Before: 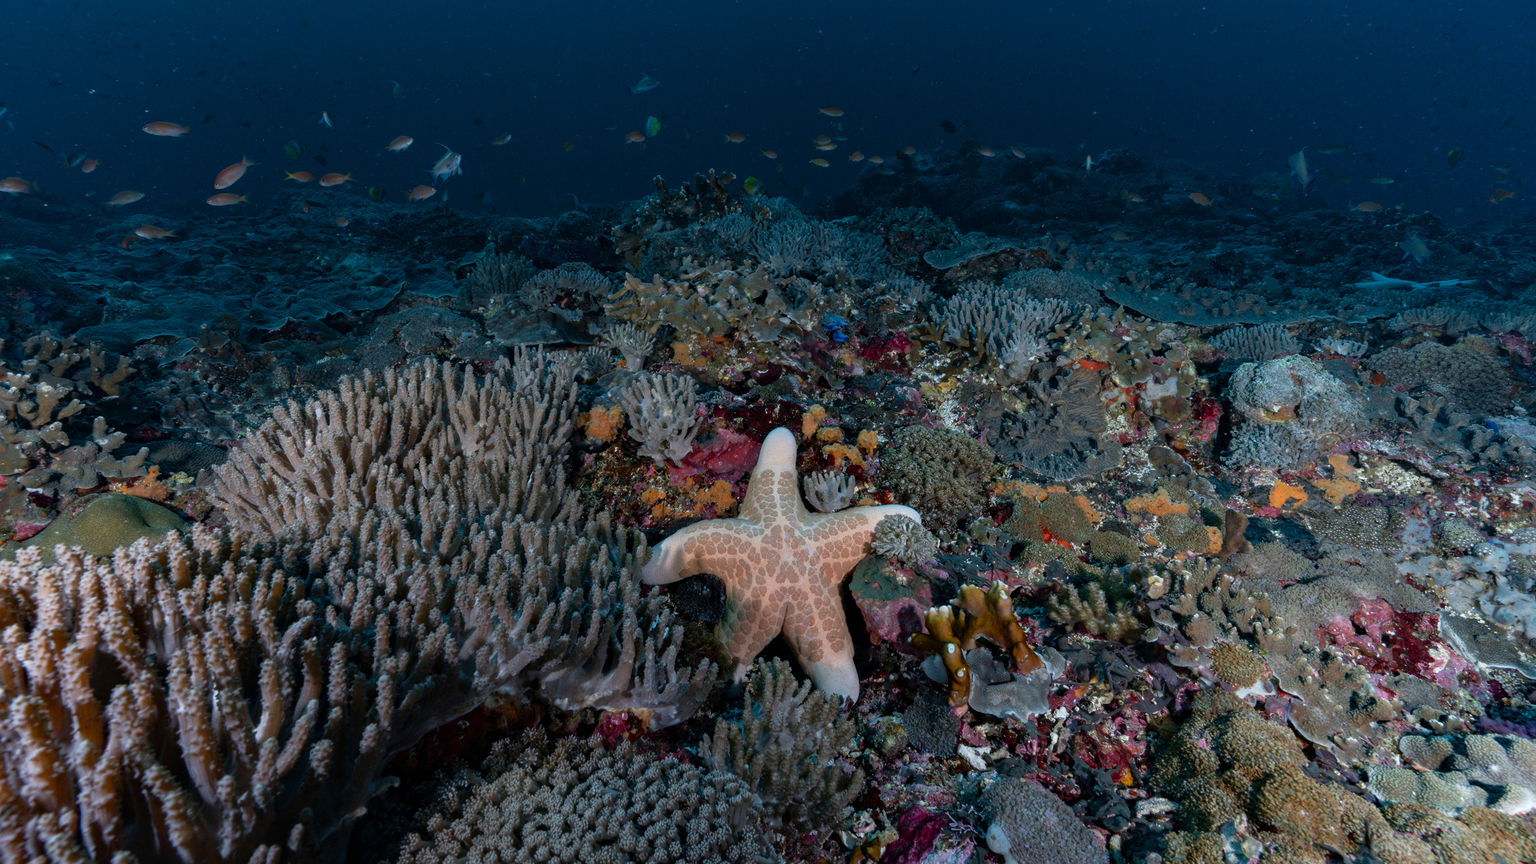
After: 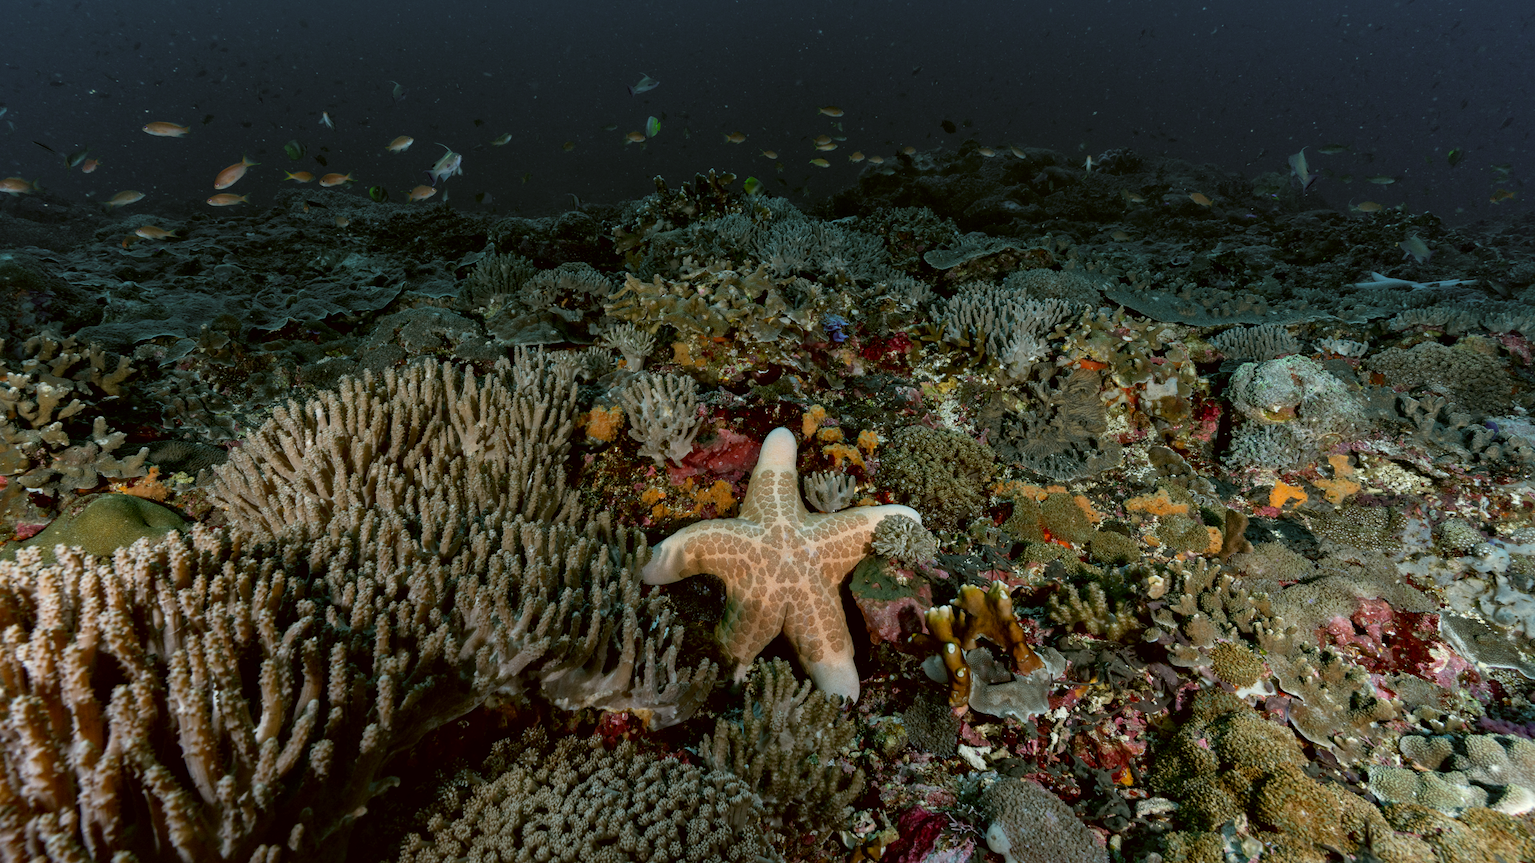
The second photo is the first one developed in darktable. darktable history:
color correction: highlights a* -1.43, highlights b* 10.12, shadows a* 0.395, shadows b* 19.35
local contrast: mode bilateral grid, contrast 20, coarseness 50, detail 140%, midtone range 0.2
